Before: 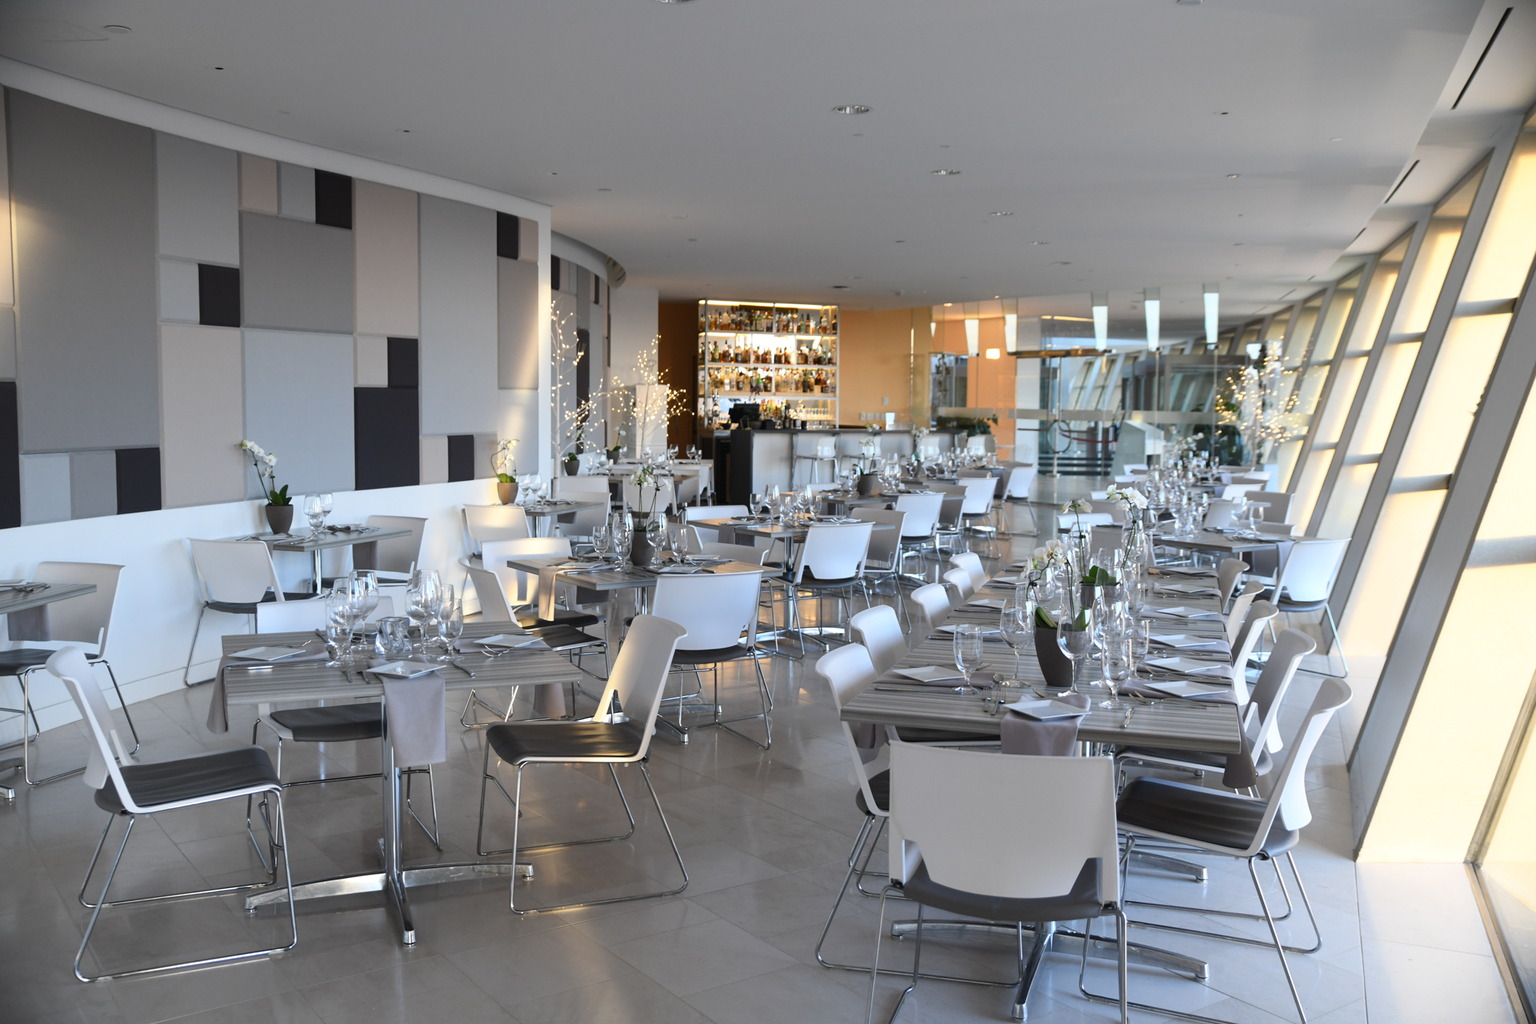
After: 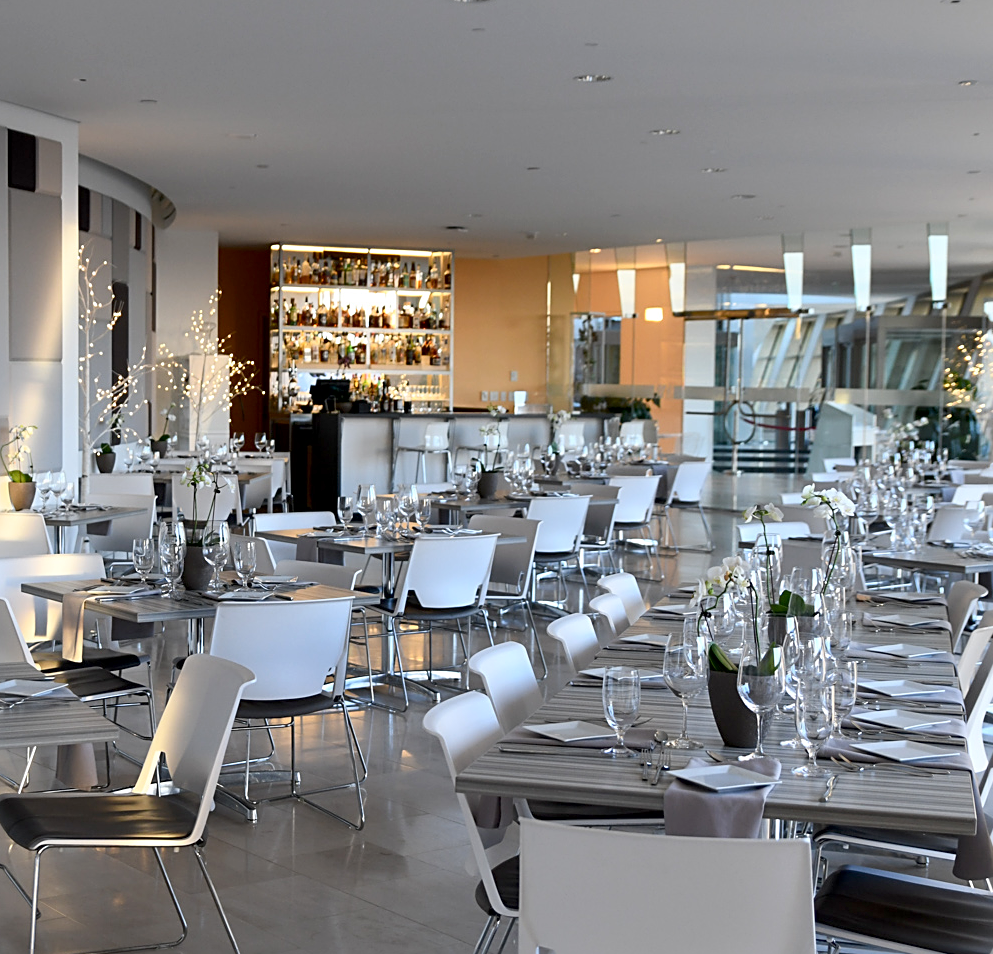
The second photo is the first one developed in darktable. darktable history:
sharpen: on, module defaults
exposure: black level correction 0.009, compensate exposure bias true, compensate highlight preservation false
crop: left 31.957%, top 10.976%, right 18.363%, bottom 17.423%
contrast brightness saturation: contrast 0.08, saturation 0.024
